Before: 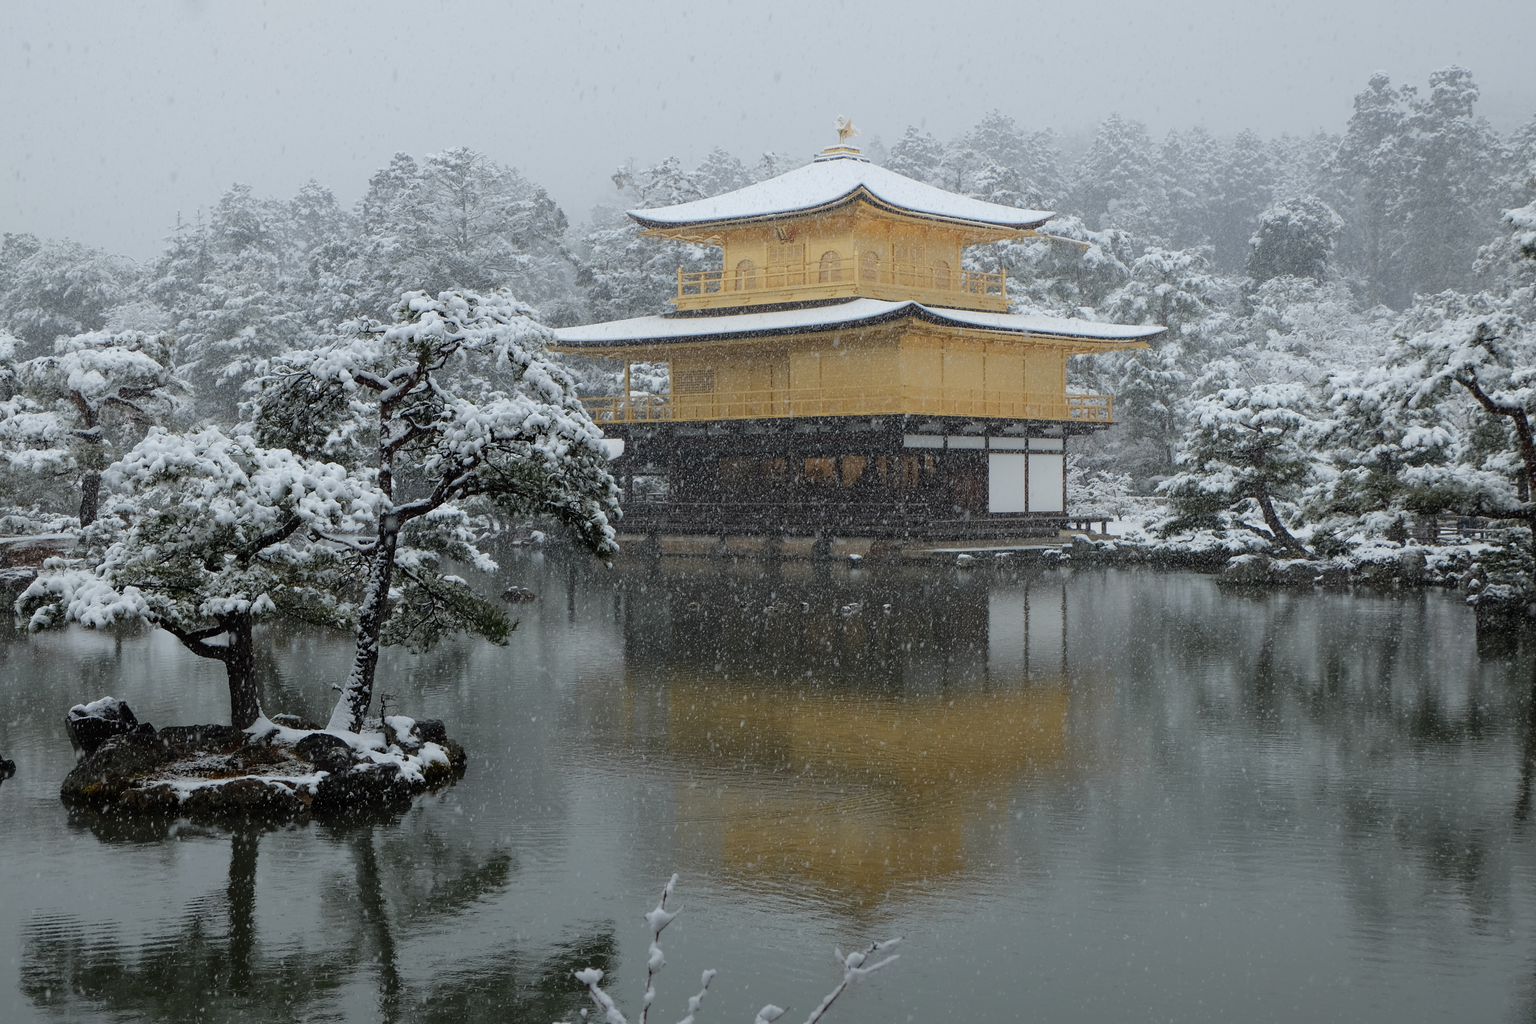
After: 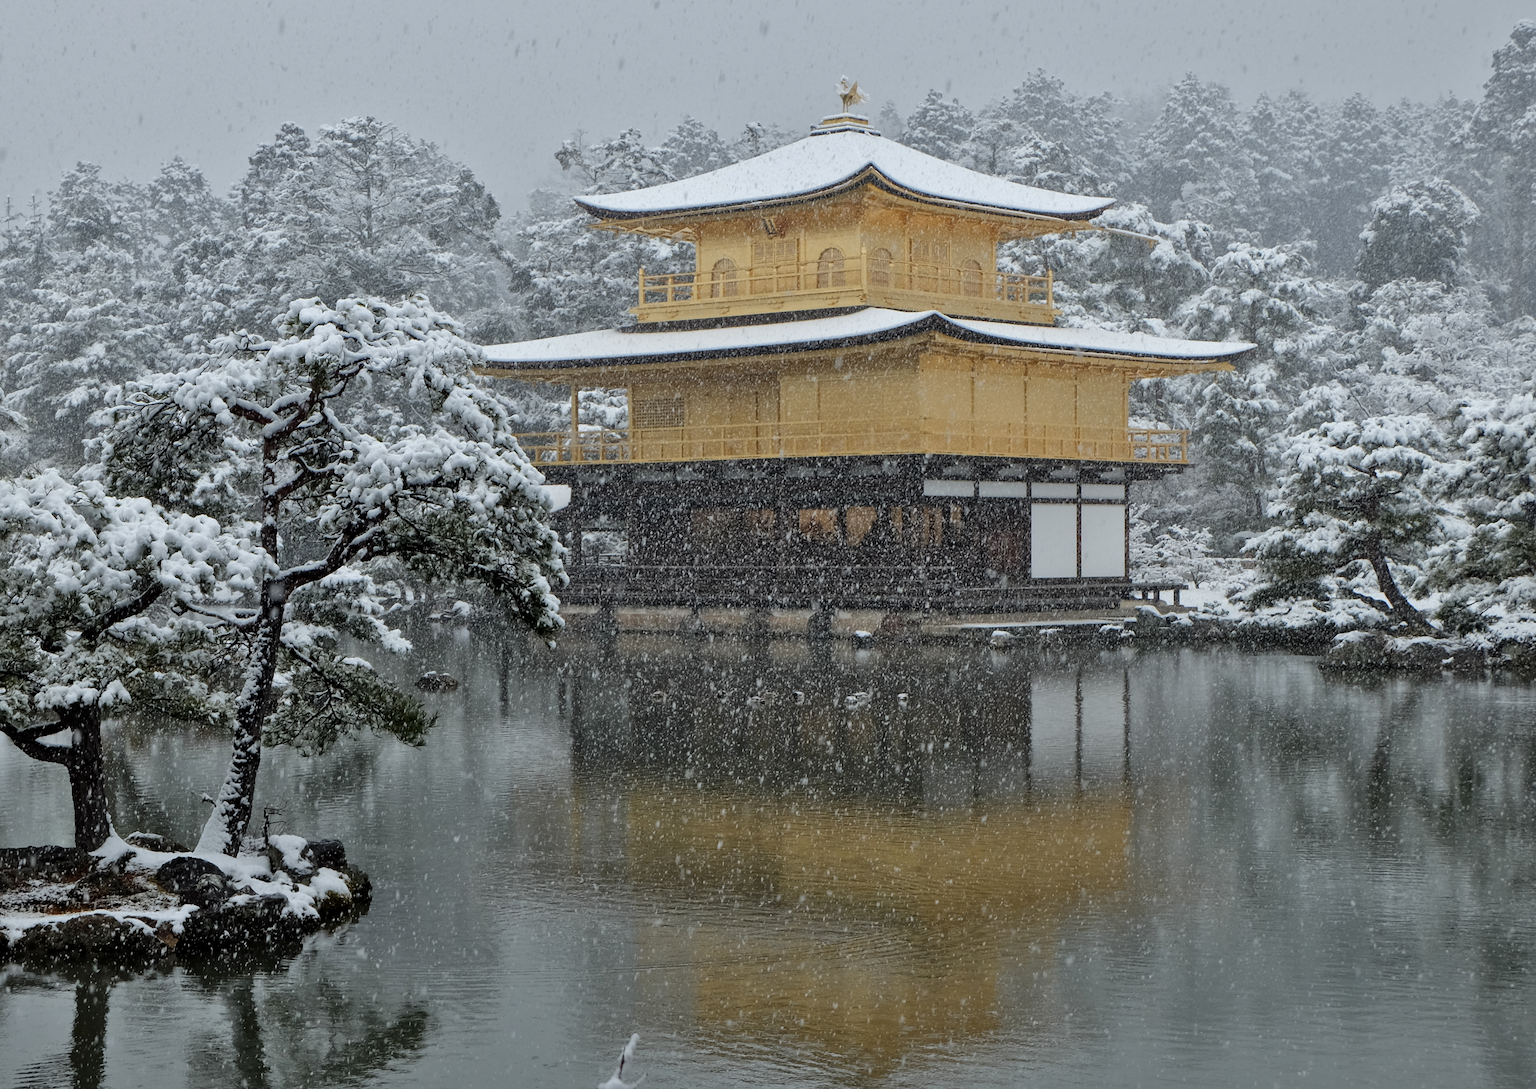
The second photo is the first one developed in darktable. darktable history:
crop: left 11.225%, top 5.381%, right 9.565%, bottom 10.314%
shadows and highlights: shadows color adjustment 97.66%, soften with gaussian
local contrast: mode bilateral grid, contrast 20, coarseness 50, detail 132%, midtone range 0.2
